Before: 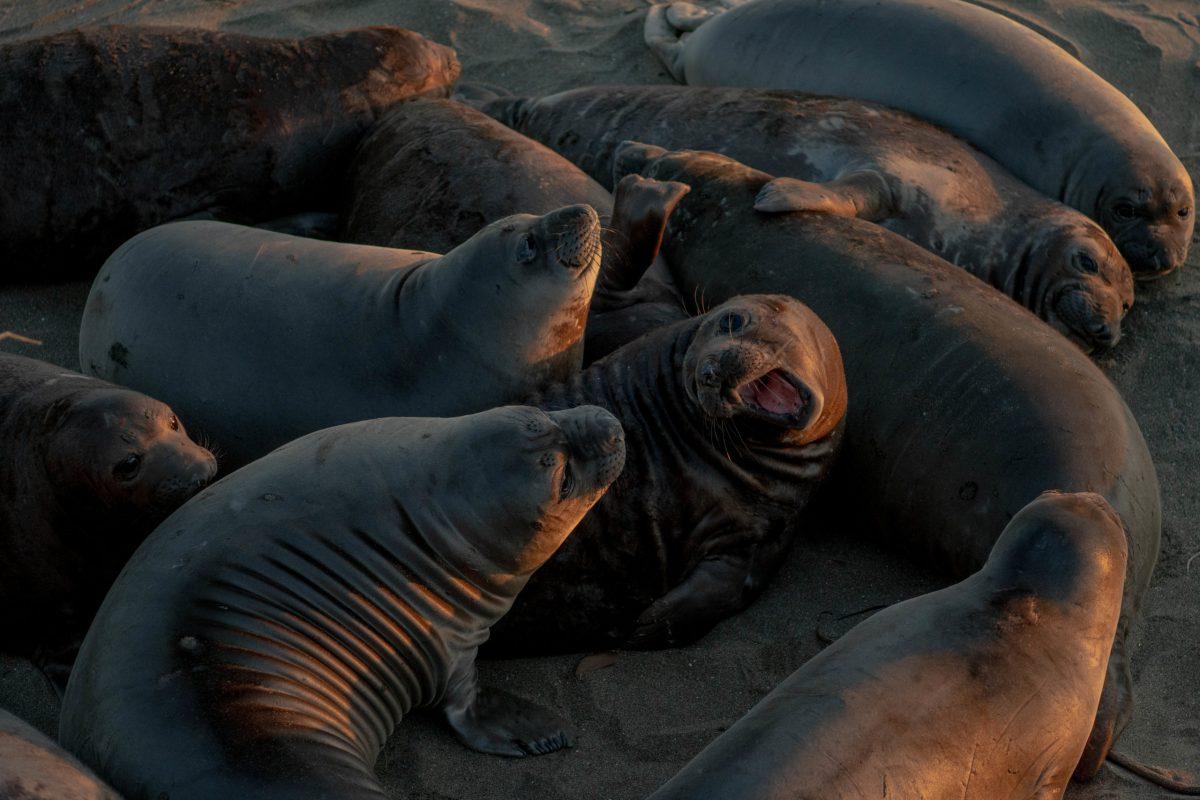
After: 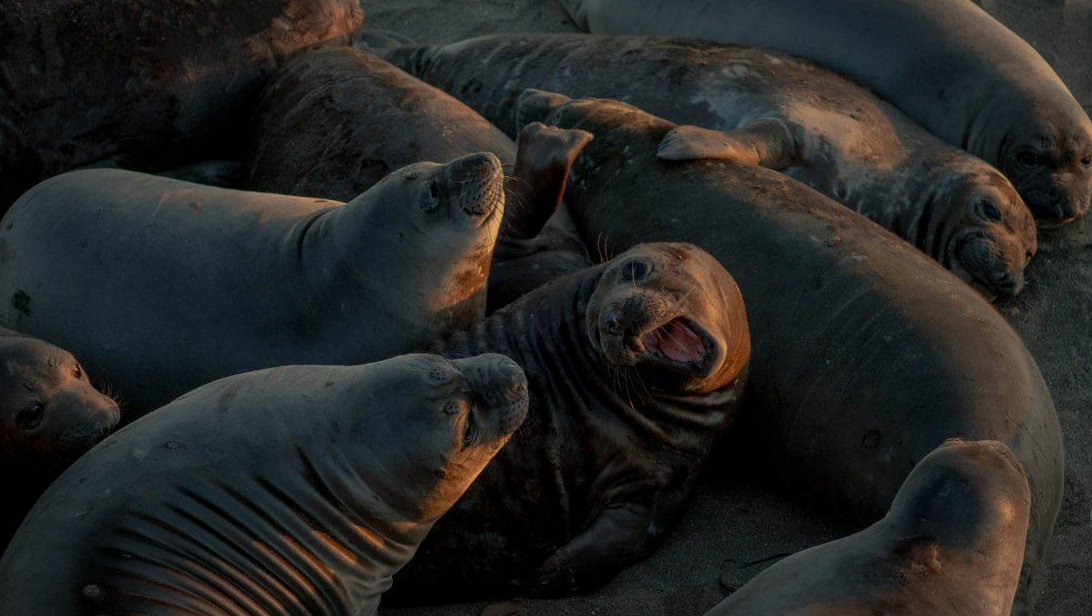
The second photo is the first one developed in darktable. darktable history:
crop: left 8.155%, top 6.611%, bottom 15.385%
color correction: highlights a* -2.68, highlights b* 2.57
vignetting: fall-off radius 70%, automatic ratio true
